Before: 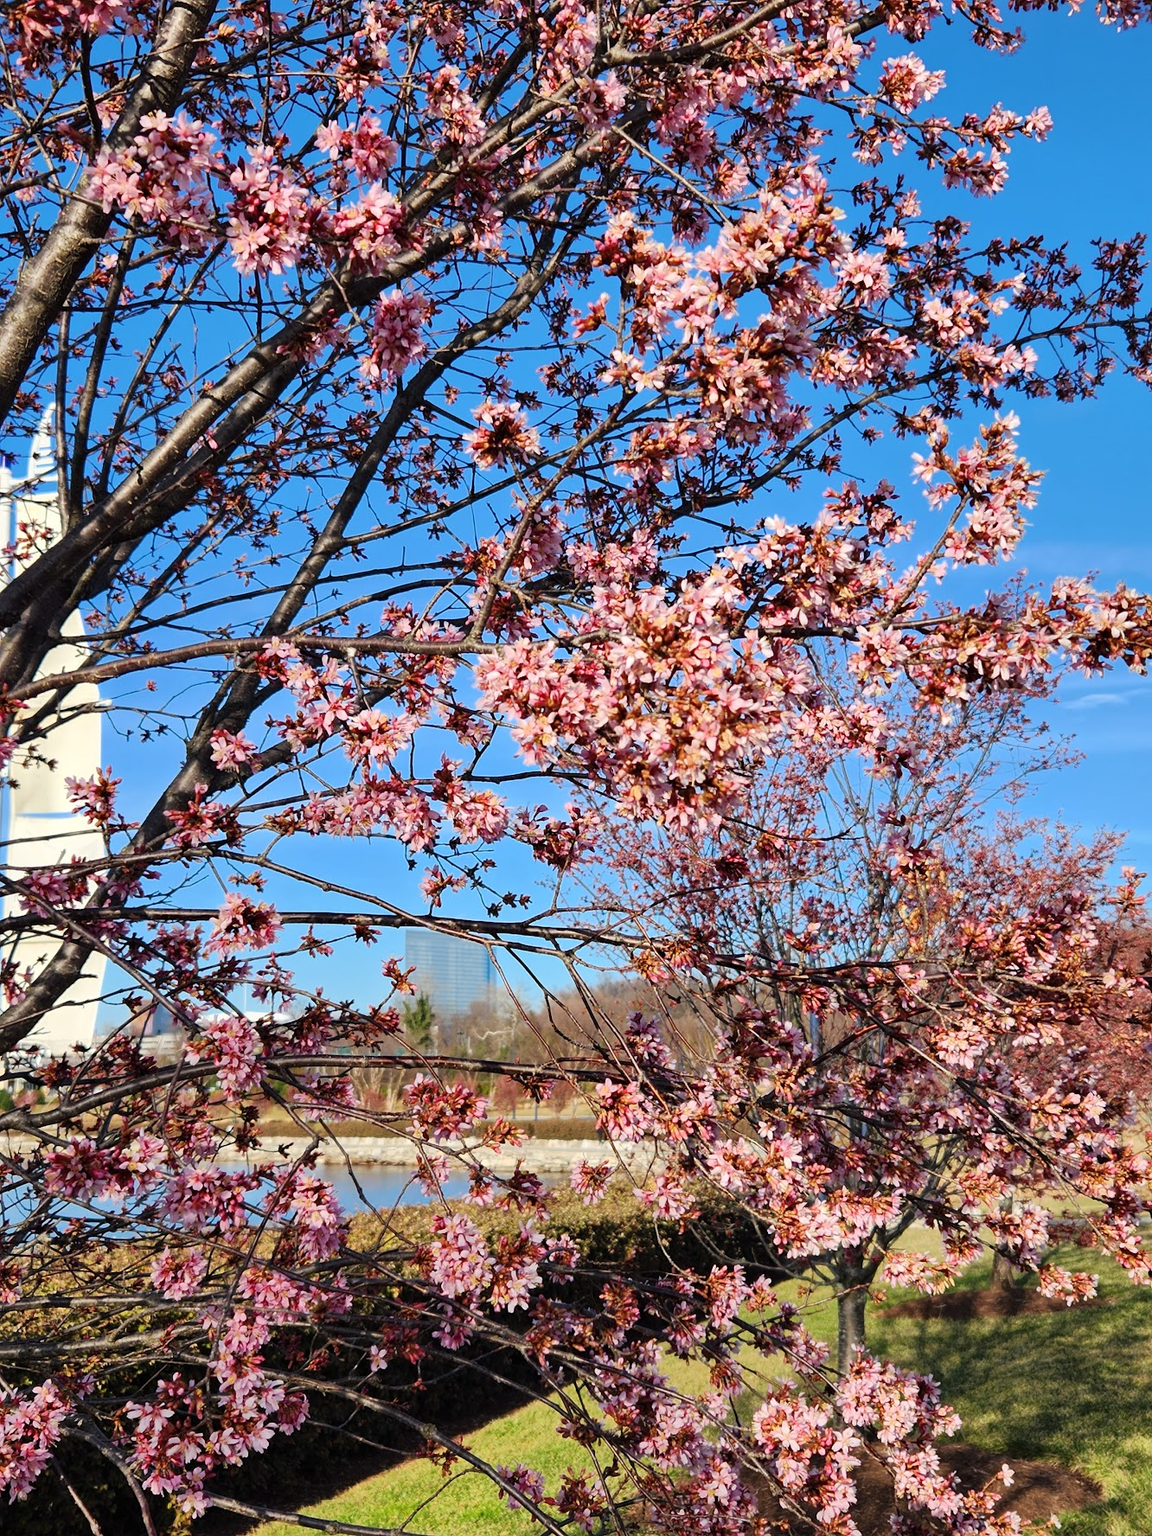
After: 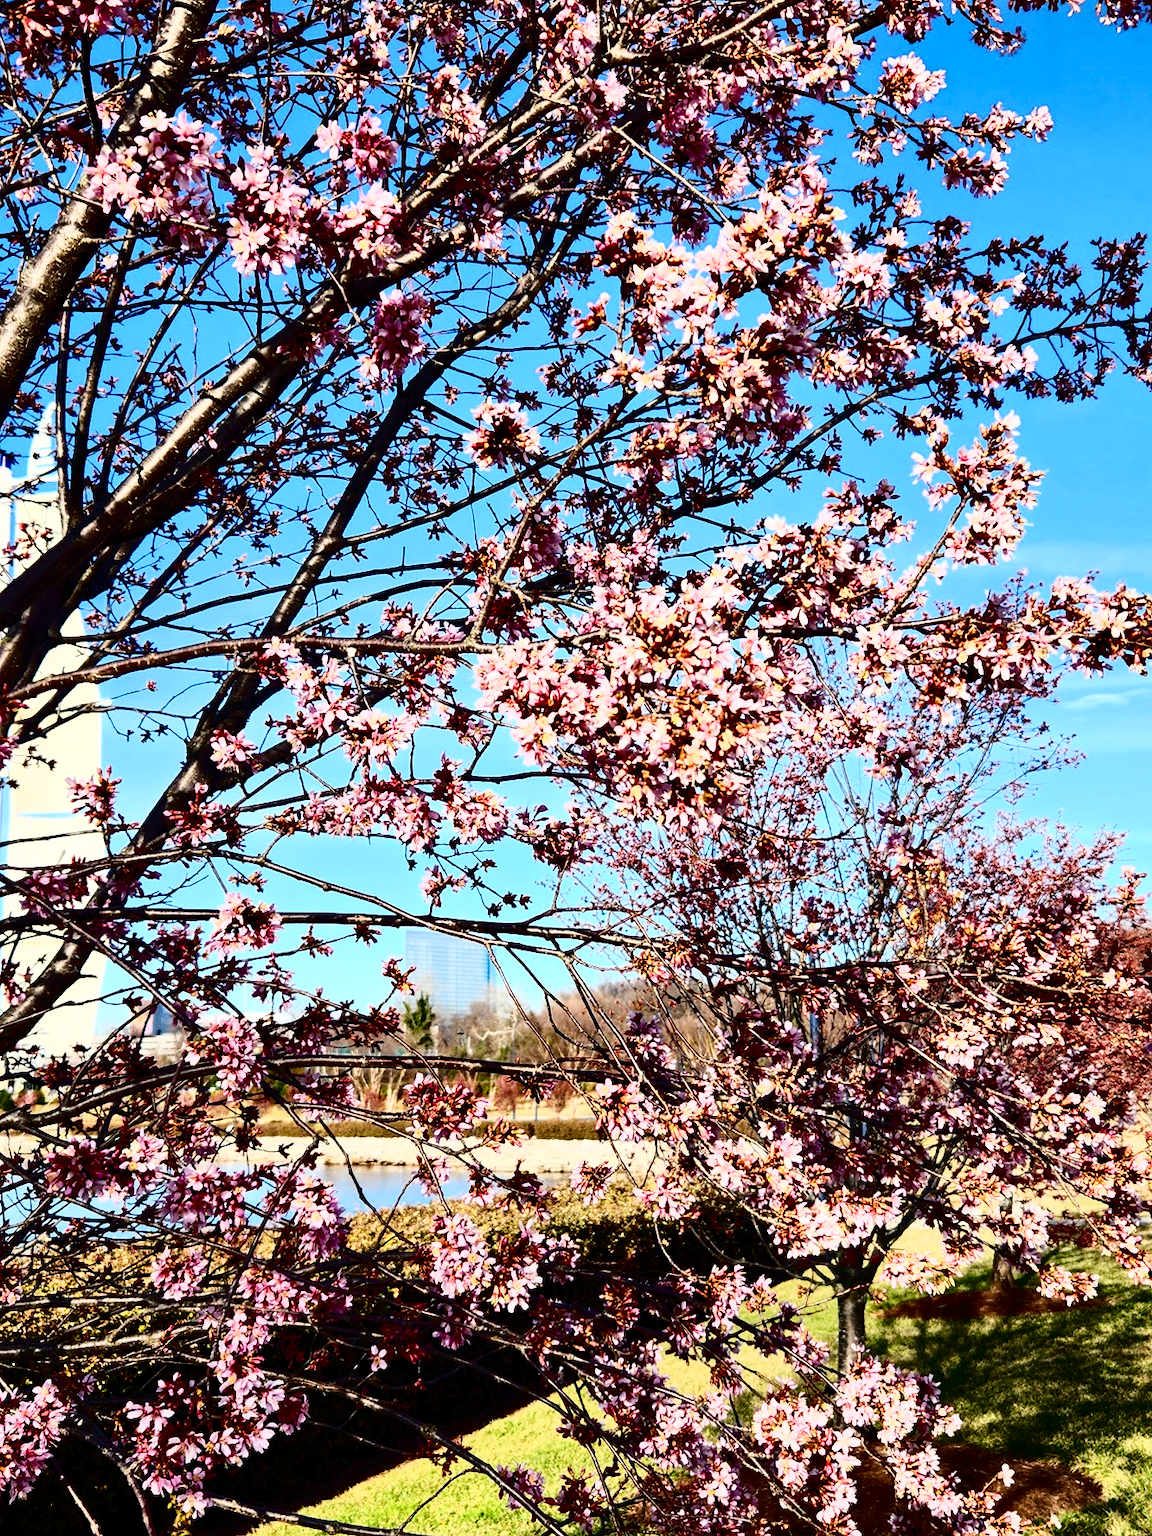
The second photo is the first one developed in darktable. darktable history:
tone curve: curves: ch0 [(0, 0) (0.003, 0.005) (0.011, 0.008) (0.025, 0.01) (0.044, 0.014) (0.069, 0.017) (0.1, 0.022) (0.136, 0.028) (0.177, 0.037) (0.224, 0.049) (0.277, 0.091) (0.335, 0.168) (0.399, 0.292) (0.468, 0.463) (0.543, 0.637) (0.623, 0.792) (0.709, 0.903) (0.801, 0.963) (0.898, 0.985) (1, 1)], color space Lab, independent channels, preserve colors none
color balance rgb: global offset › luminance -0.279%, global offset › hue 263.11°, linear chroma grading › global chroma 8.729%, perceptual saturation grading › global saturation 20%, perceptual saturation grading › highlights -25.356%, perceptual saturation grading › shadows 24.485%
